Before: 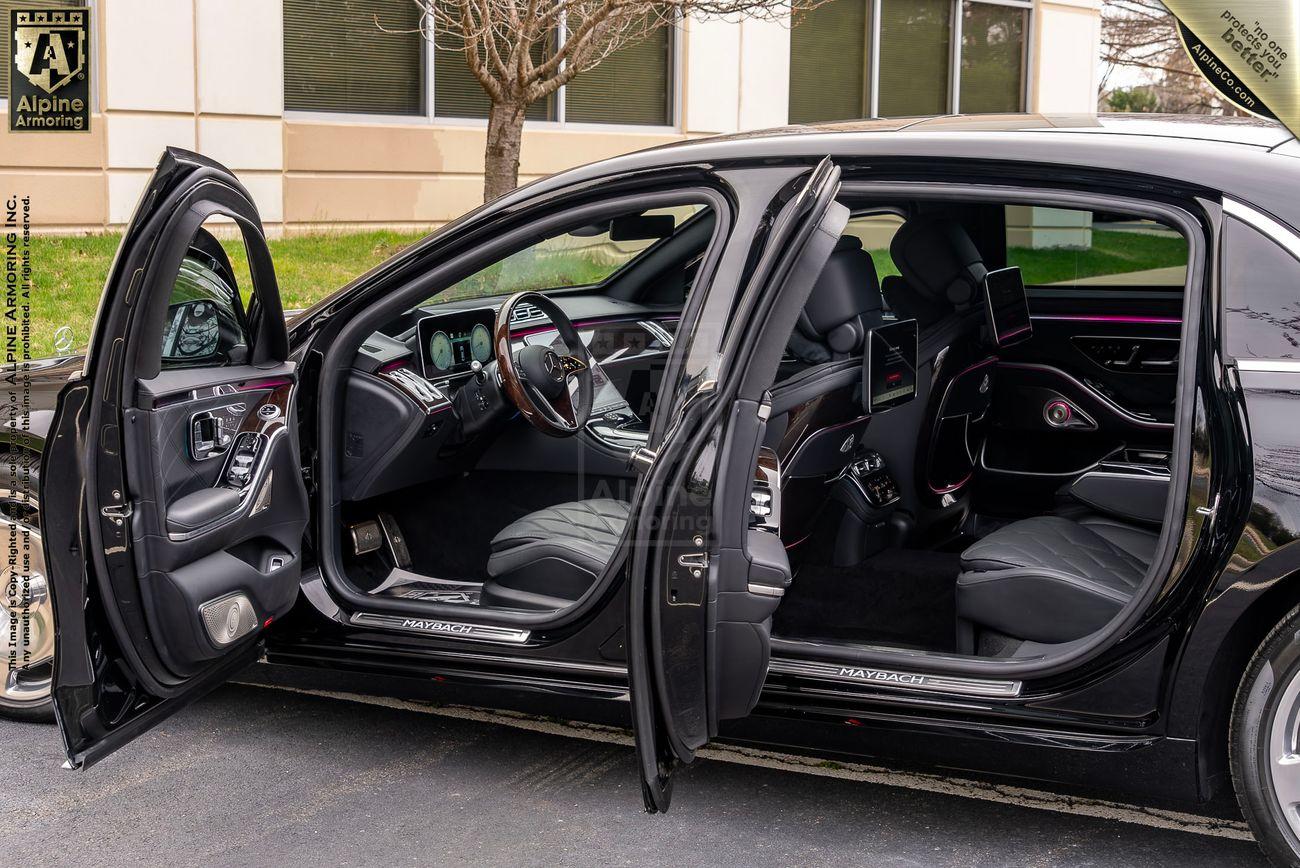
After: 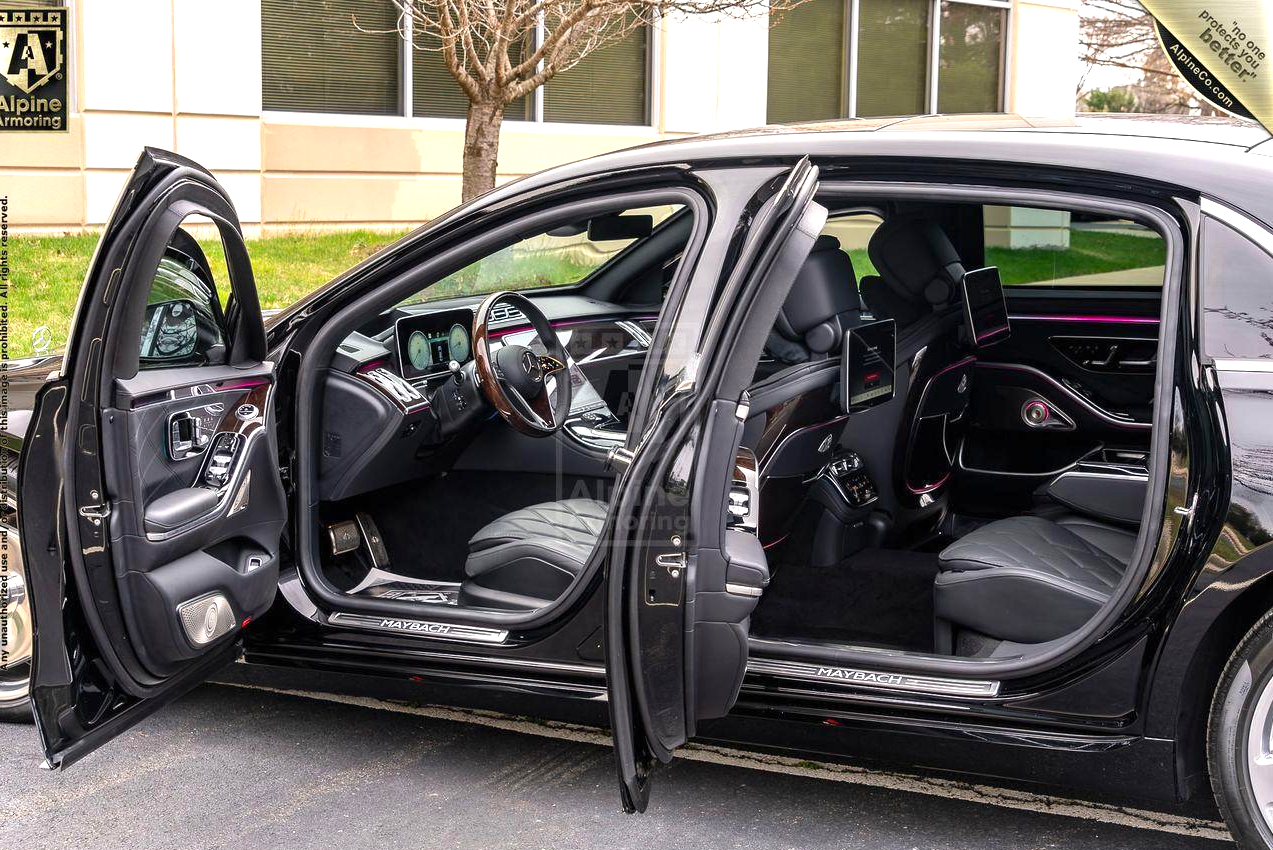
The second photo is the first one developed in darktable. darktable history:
crop: left 1.743%, right 0.268%, bottom 2.011%
exposure: black level correction 0, exposure 0.7 EV, compensate exposure bias true, compensate highlight preservation false
